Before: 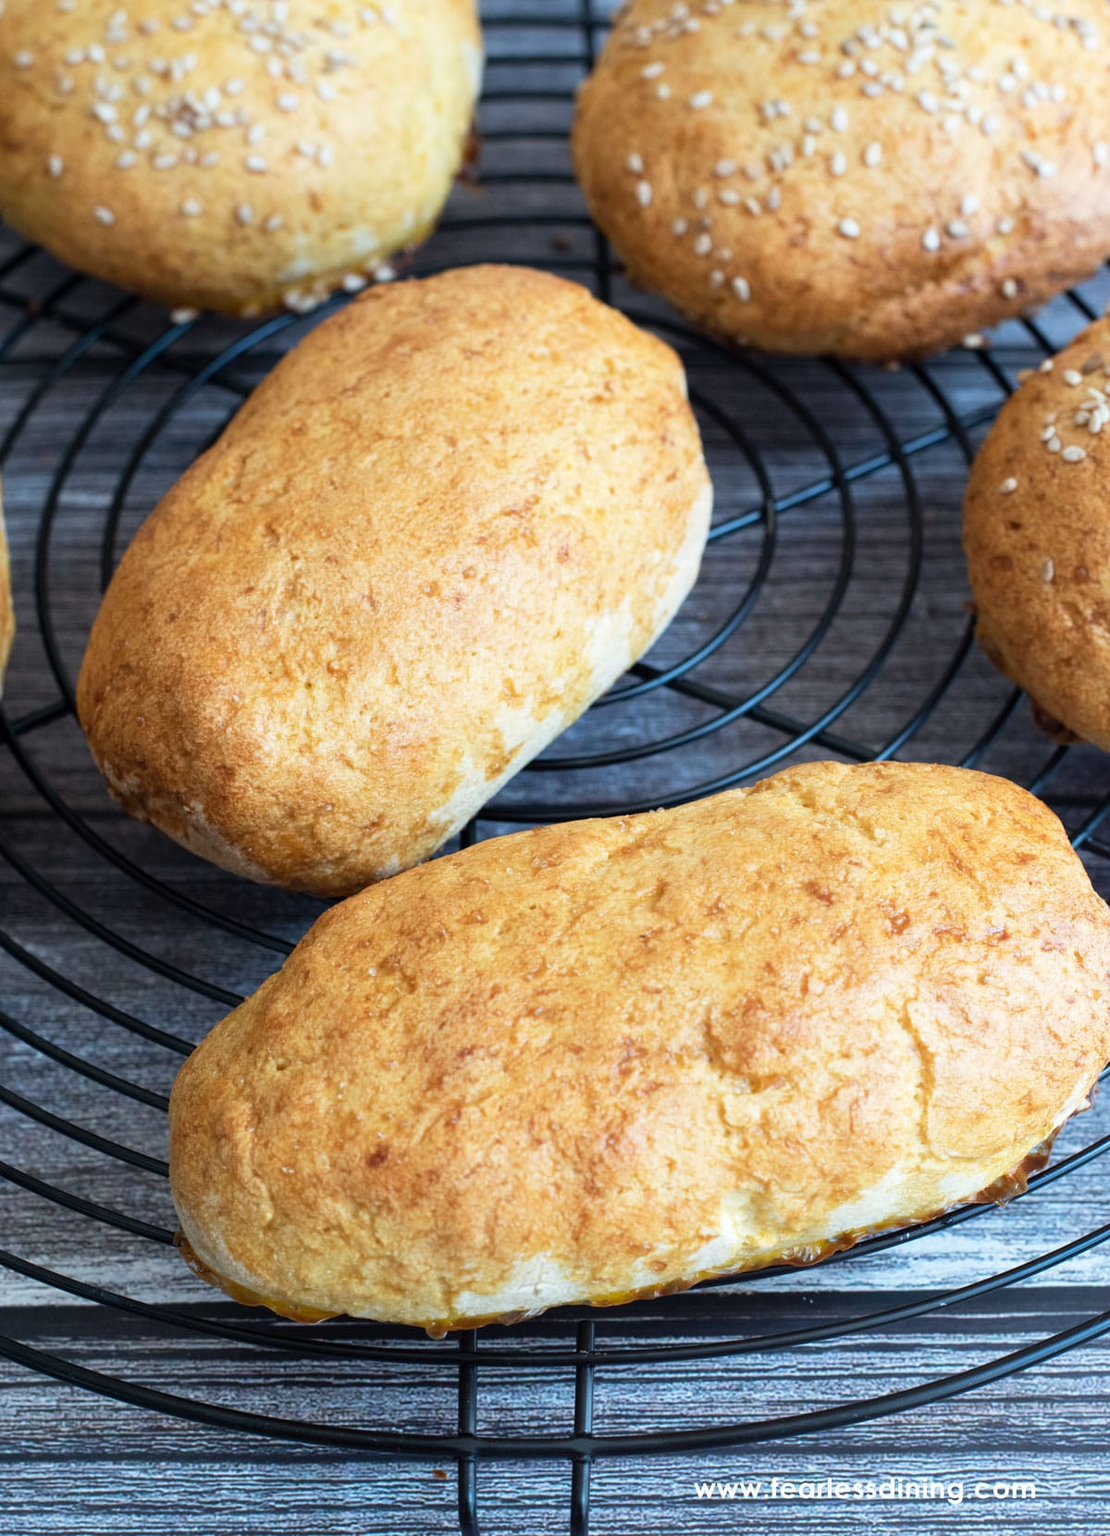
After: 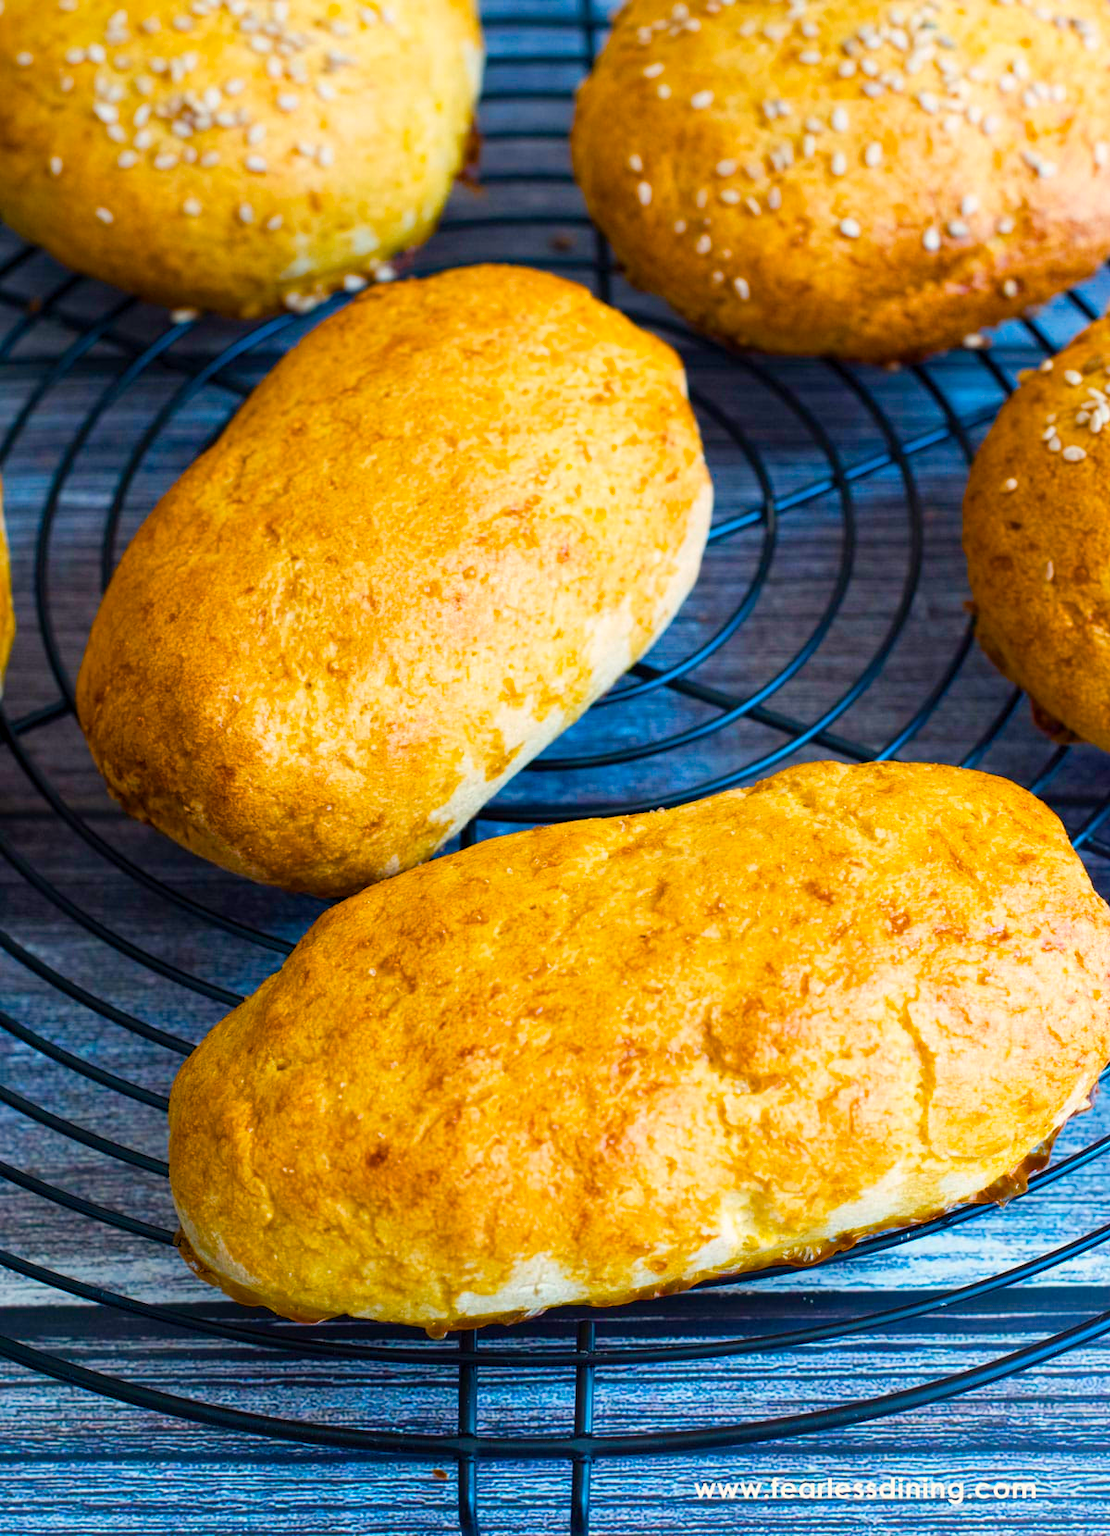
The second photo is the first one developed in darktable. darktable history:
color balance rgb: highlights gain › chroma 2.881%, highlights gain › hue 62.29°, linear chroma grading › global chroma 39.837%, perceptual saturation grading › global saturation 40.378%, perceptual saturation grading › highlights -25.108%, perceptual saturation grading › mid-tones 34.859%, perceptual saturation grading › shadows 34.552%, global vibrance 20%
